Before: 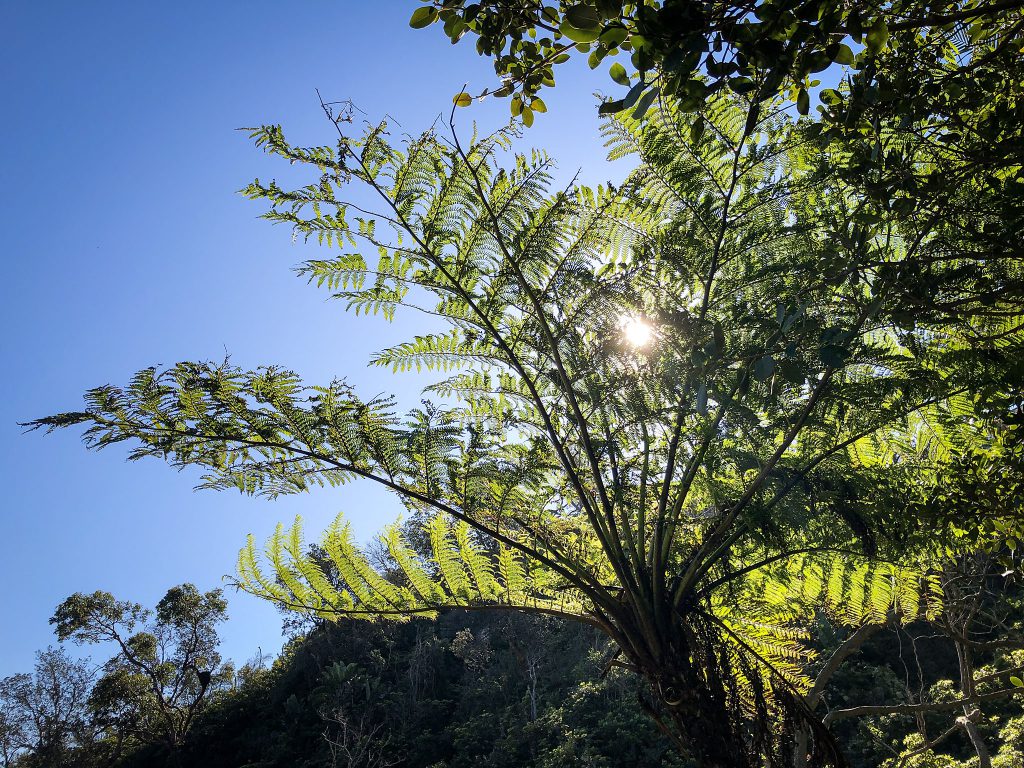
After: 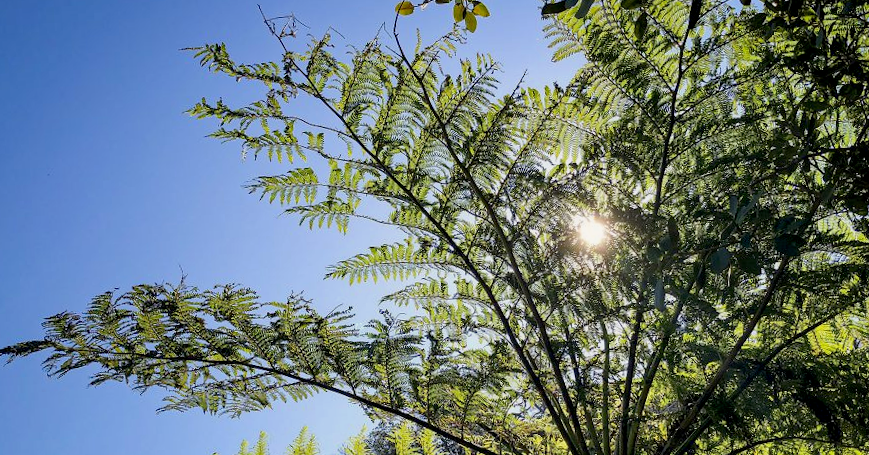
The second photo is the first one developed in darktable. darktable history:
rotate and perspective: rotation -3°, crop left 0.031, crop right 0.968, crop top 0.07, crop bottom 0.93
haze removal: compatibility mode true, adaptive false
exposure: black level correction 0.006, exposure -0.226 EV, compensate highlight preservation false
crop: left 3.015%, top 8.969%, right 9.647%, bottom 26.457%
